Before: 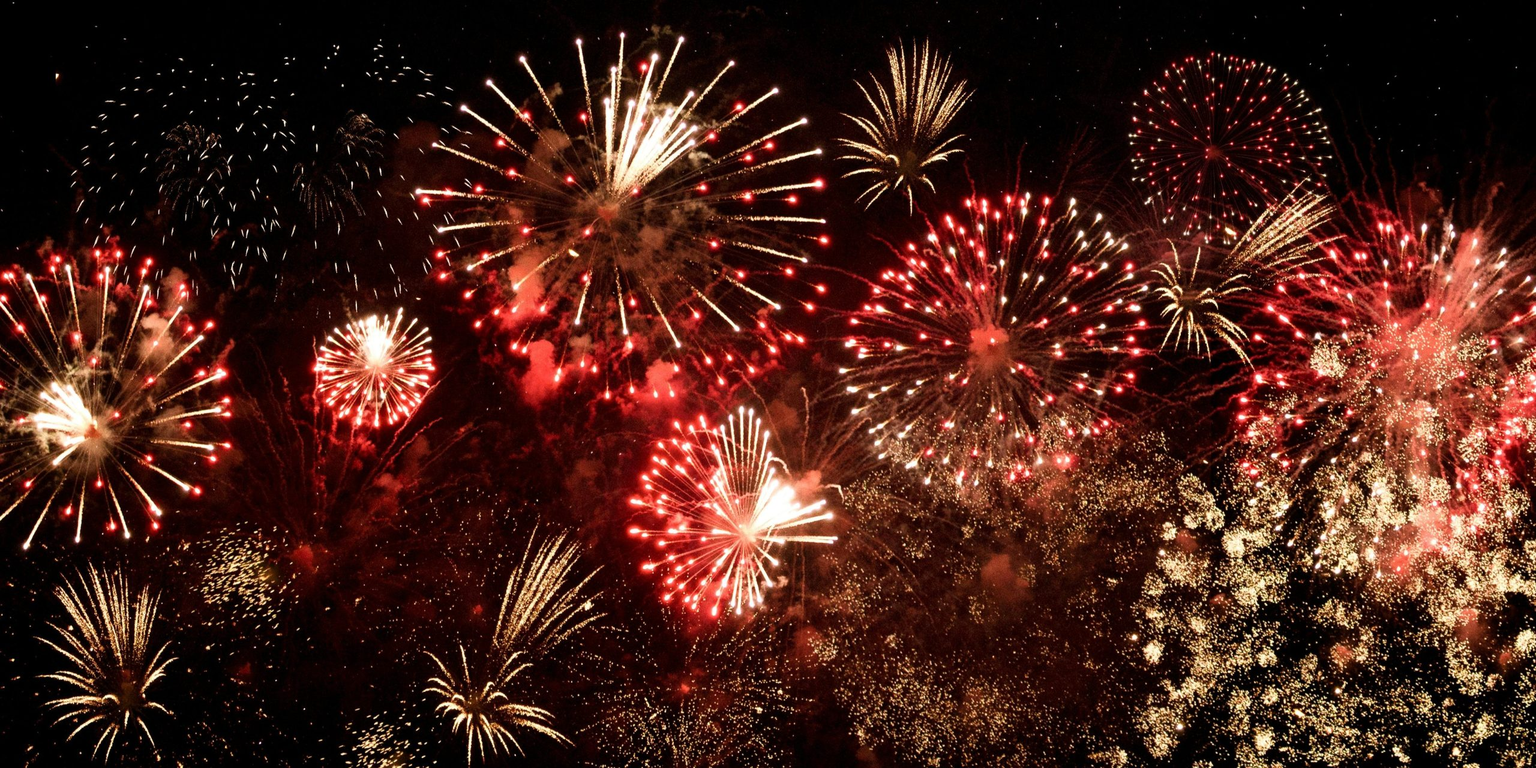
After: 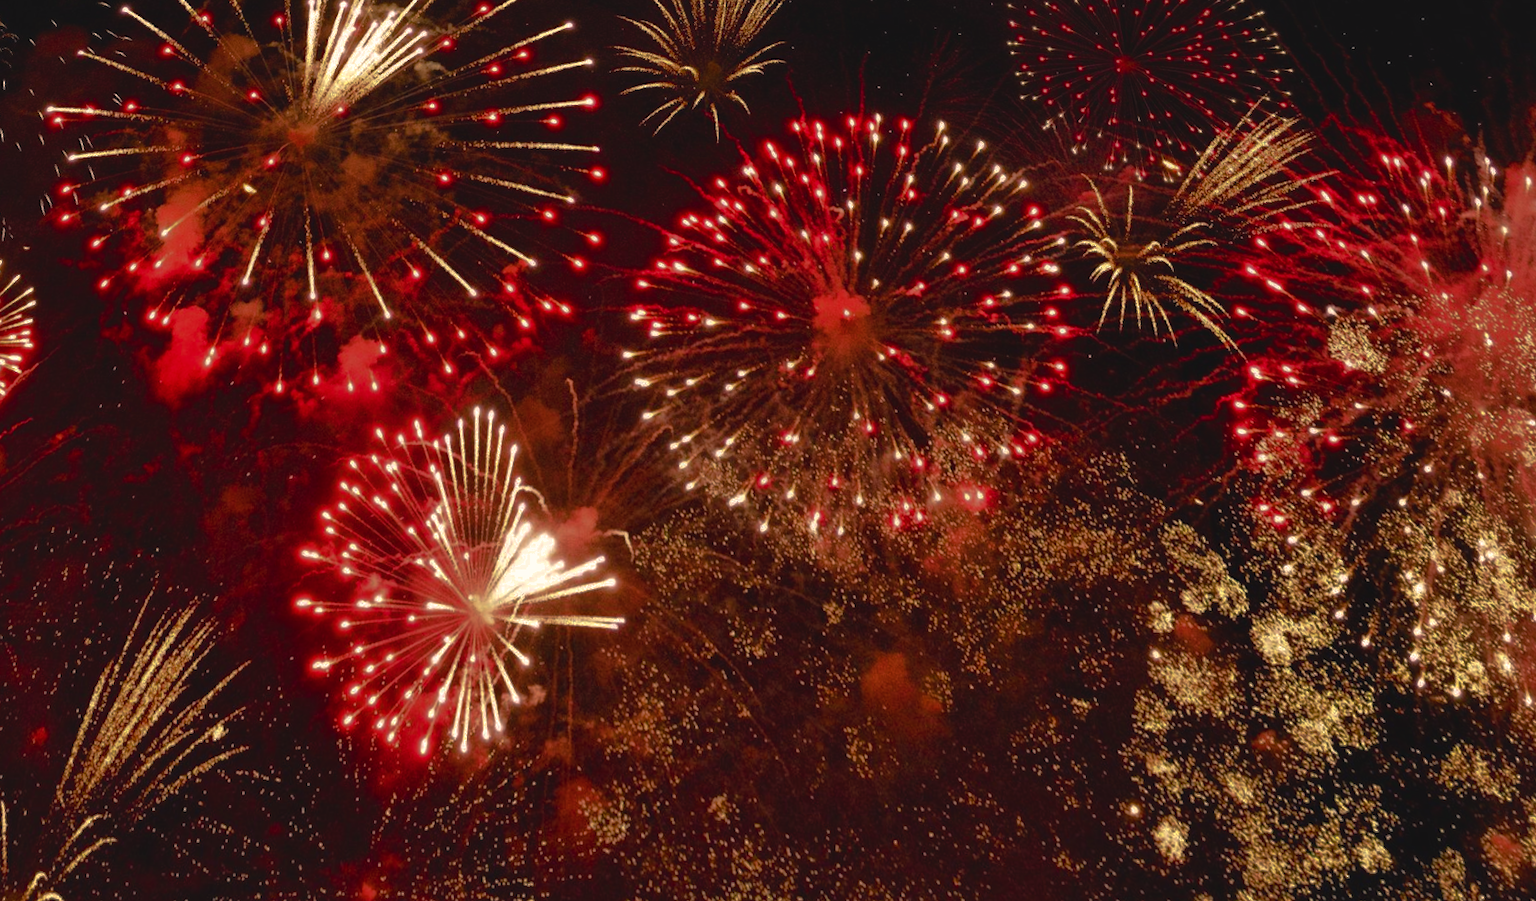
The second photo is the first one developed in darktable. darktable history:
crop and rotate: left 20.74%, top 7.912%, right 0.375%, bottom 13.378%
tone curve: curves: ch0 [(0, 0) (0.536, 0.402) (1, 1)], preserve colors none
shadows and highlights: on, module defaults
rotate and perspective: rotation 0.72°, lens shift (vertical) -0.352, lens shift (horizontal) -0.051, crop left 0.152, crop right 0.859, crop top 0.019, crop bottom 0.964
color balance rgb: shadows lift › chroma 2%, shadows lift › hue 247.2°, power › chroma 0.3%, power › hue 25.2°, highlights gain › chroma 3%, highlights gain › hue 60°, global offset › luminance 0.75%, perceptual saturation grading › global saturation 20%, perceptual saturation grading › highlights -20%, perceptual saturation grading › shadows 30%, global vibrance 20%
tone equalizer: on, module defaults
base curve: curves: ch0 [(0, 0) (0.841, 0.609) (1, 1)]
